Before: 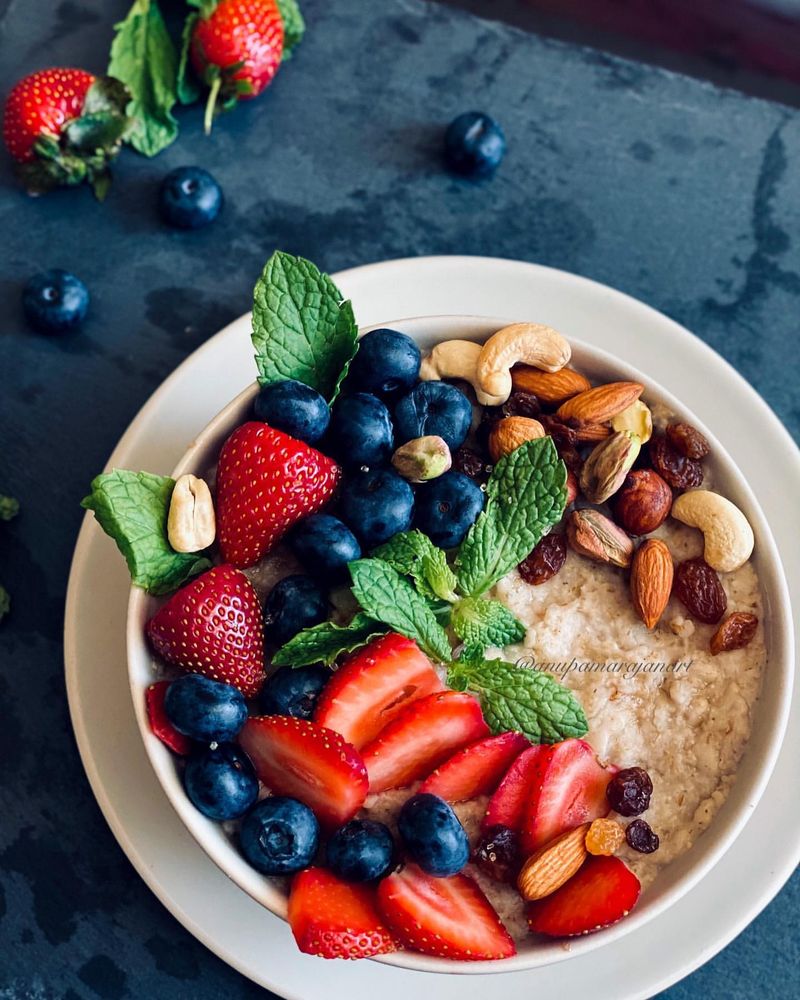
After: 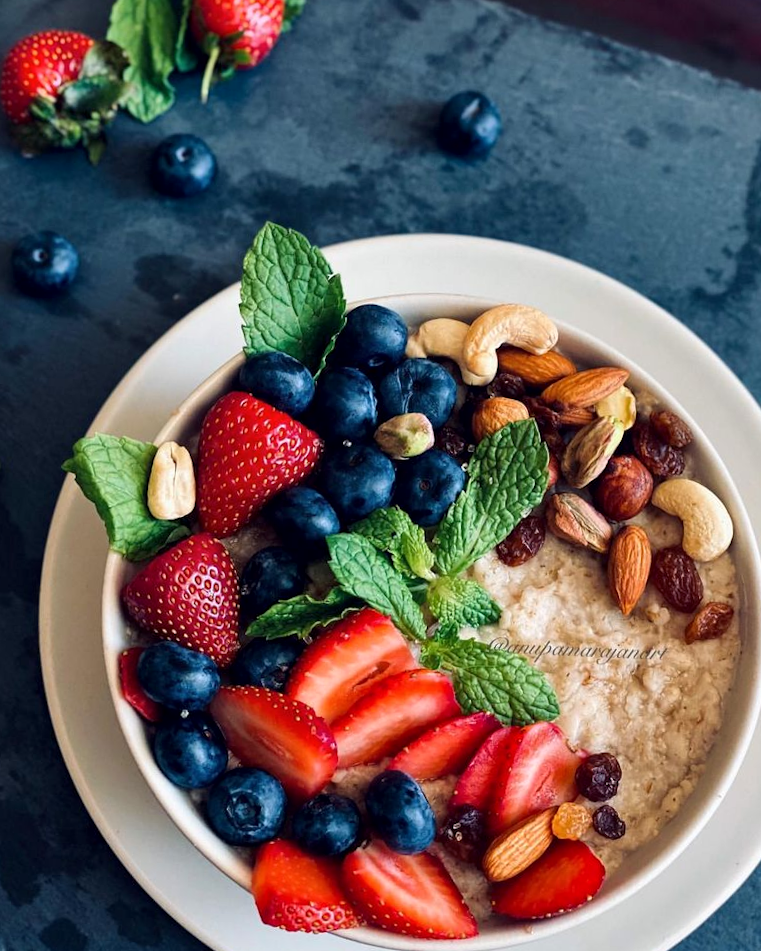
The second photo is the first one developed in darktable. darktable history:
crop and rotate: angle -2.38°
local contrast: mode bilateral grid, contrast 20, coarseness 50, detail 120%, midtone range 0.2
